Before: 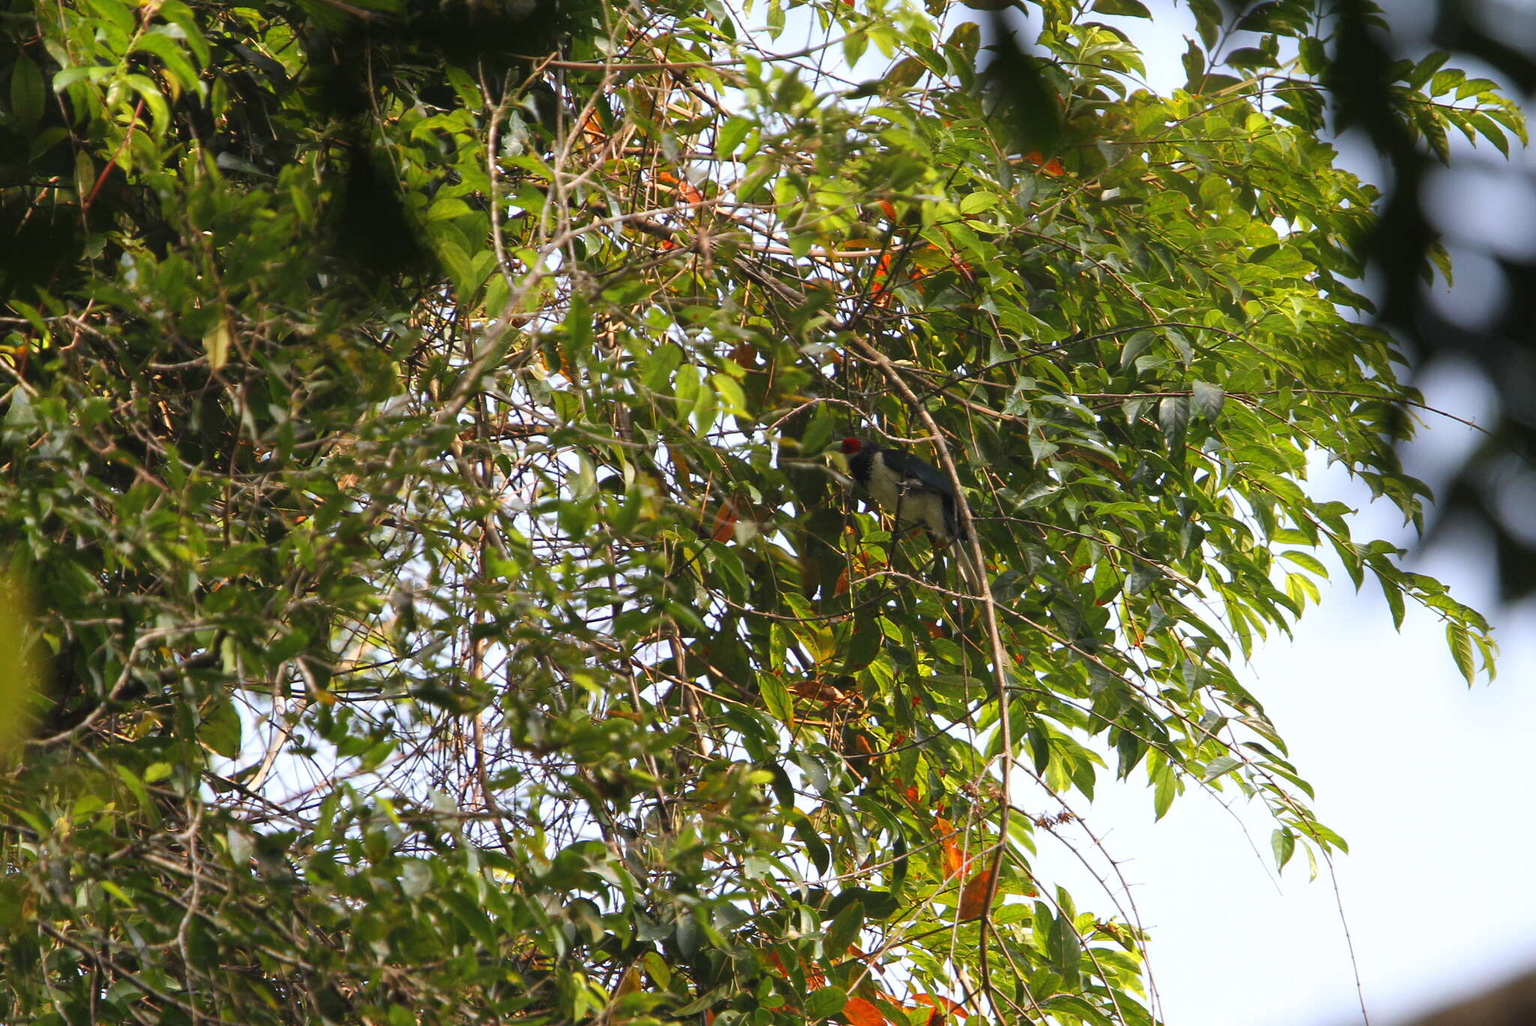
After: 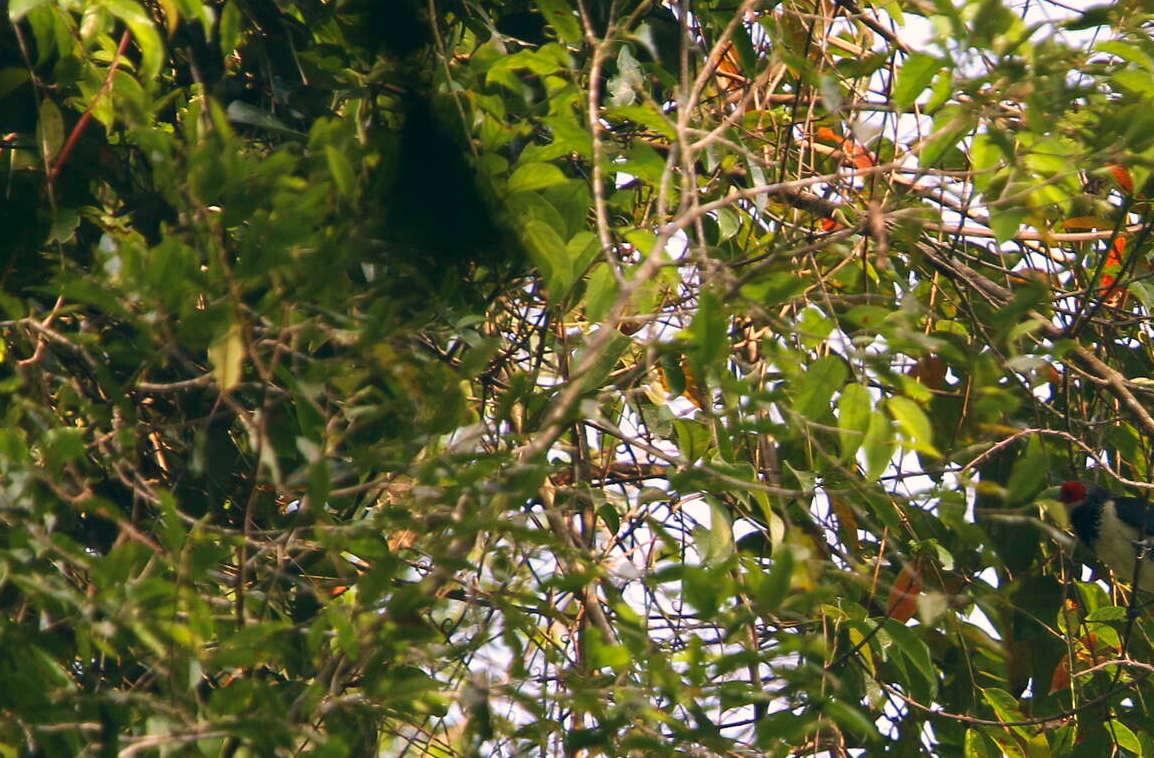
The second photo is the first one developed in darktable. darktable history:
color correction: highlights a* 5.34, highlights b* 5.33, shadows a* -4.86, shadows b* -5.06
crop and rotate: left 3.047%, top 7.488%, right 40.579%, bottom 37.031%
velvia: strength 28.4%
